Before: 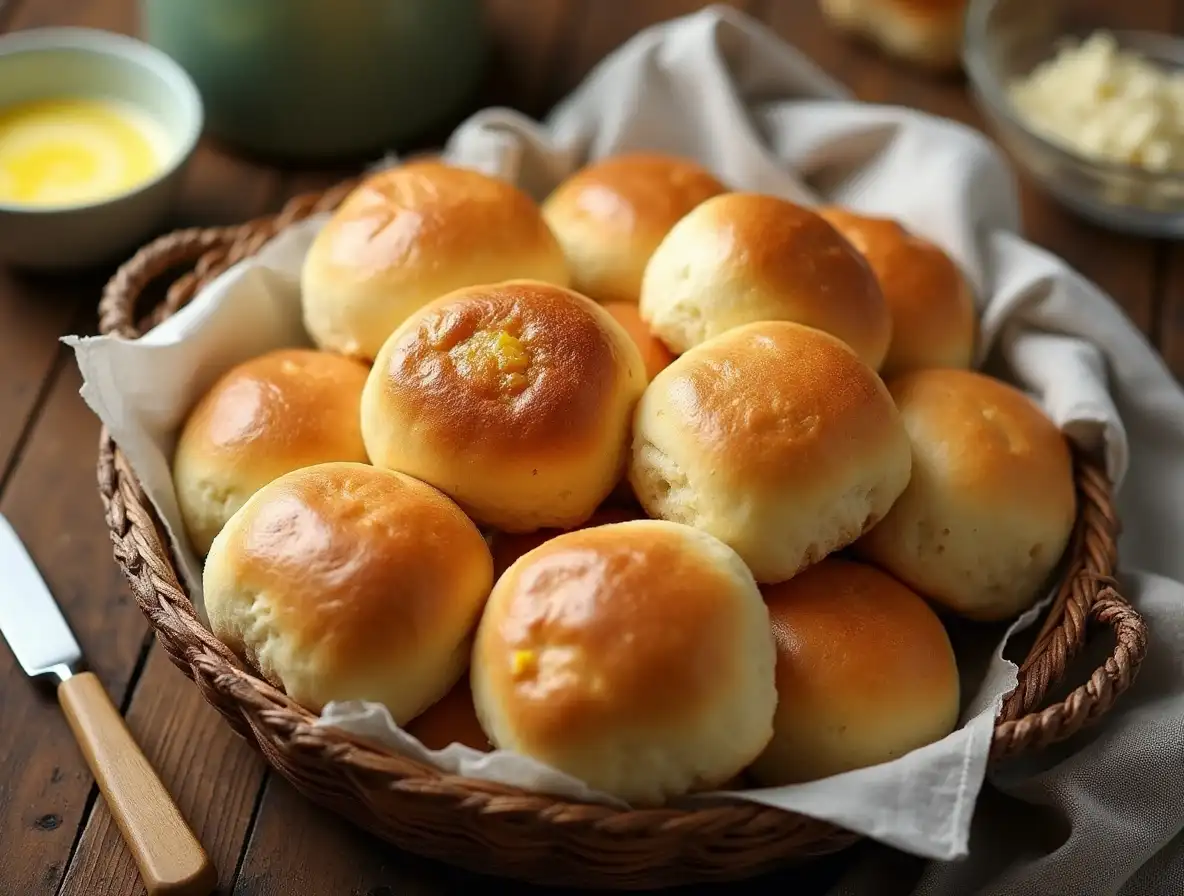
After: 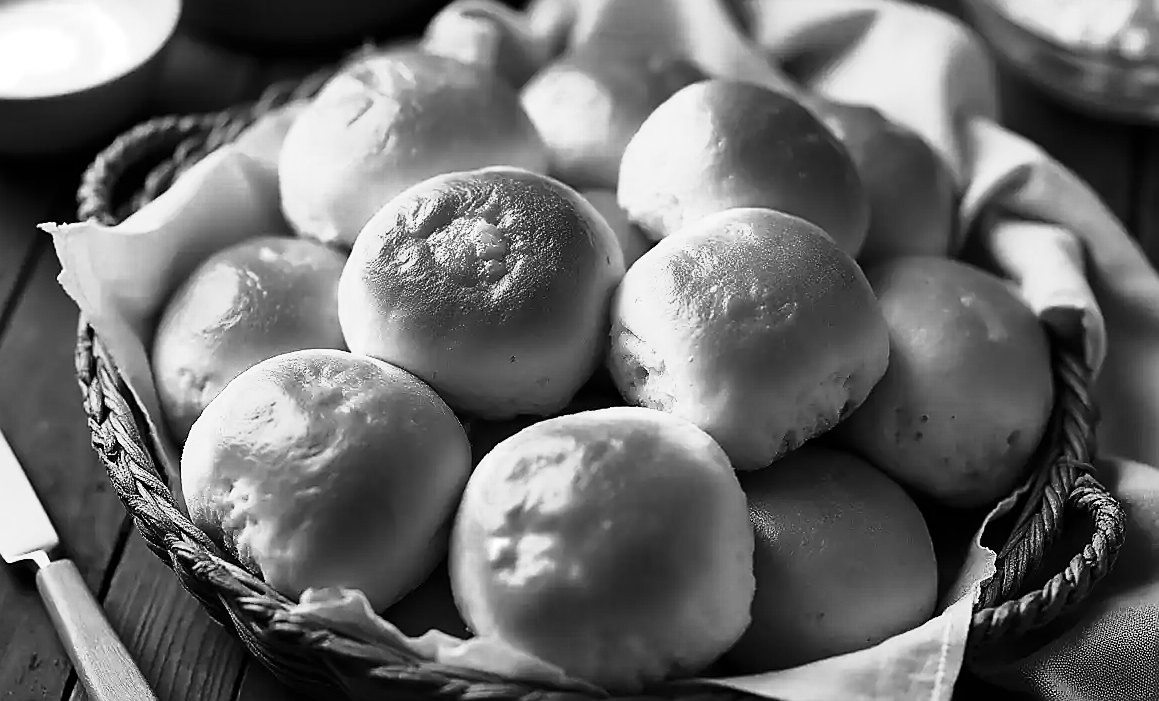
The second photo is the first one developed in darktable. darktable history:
sharpen: radius 1.366, amount 1.254, threshold 0.828
color balance rgb: power › luminance -7.704%, power › chroma 1.367%, power › hue 330.34°, global offset › chroma 0.092%, global offset › hue 253.71°, linear chroma grading › global chroma -14.811%, perceptual saturation grading › global saturation 25.027%
color zones: curves: ch0 [(0.002, 0.593) (0.143, 0.417) (0.285, 0.541) (0.455, 0.289) (0.608, 0.327) (0.727, 0.283) (0.869, 0.571) (1, 0.603)]; ch1 [(0, 0) (0.143, 0) (0.286, 0) (0.429, 0) (0.571, 0) (0.714, 0) (0.857, 0)]
contrast brightness saturation: contrast 0.029, brightness -0.032
crop and rotate: left 1.885%, top 12.687%, right 0.179%, bottom 9.054%
shadows and highlights: low approximation 0.01, soften with gaussian
tone curve: curves: ch0 [(0, 0) (0.046, 0.031) (0.163, 0.114) (0.391, 0.432) (0.488, 0.561) (0.695, 0.839) (0.785, 0.904) (1, 0.965)]; ch1 [(0, 0) (0.248, 0.252) (0.427, 0.412) (0.482, 0.462) (0.499, 0.497) (0.518, 0.52) (0.535, 0.577) (0.585, 0.623) (0.679, 0.743) (0.788, 0.809) (1, 1)]; ch2 [(0, 0) (0.313, 0.262) (0.427, 0.417) (0.473, 0.47) (0.503, 0.503) (0.523, 0.515) (0.557, 0.596) (0.598, 0.646) (0.708, 0.771) (1, 1)], preserve colors none
